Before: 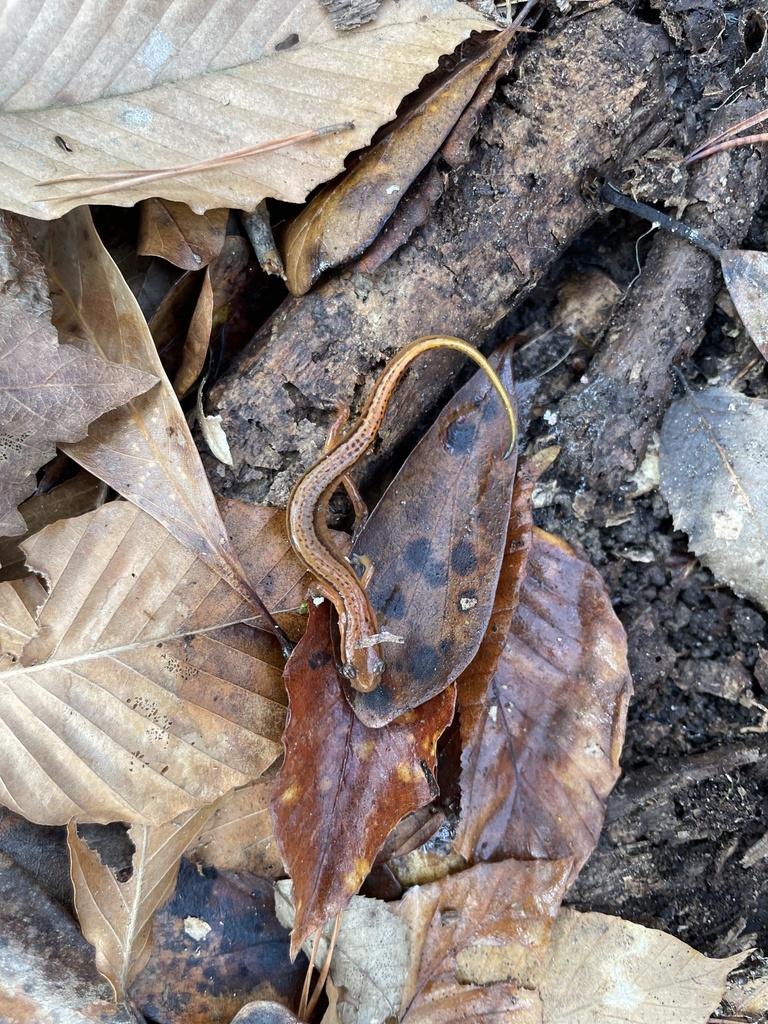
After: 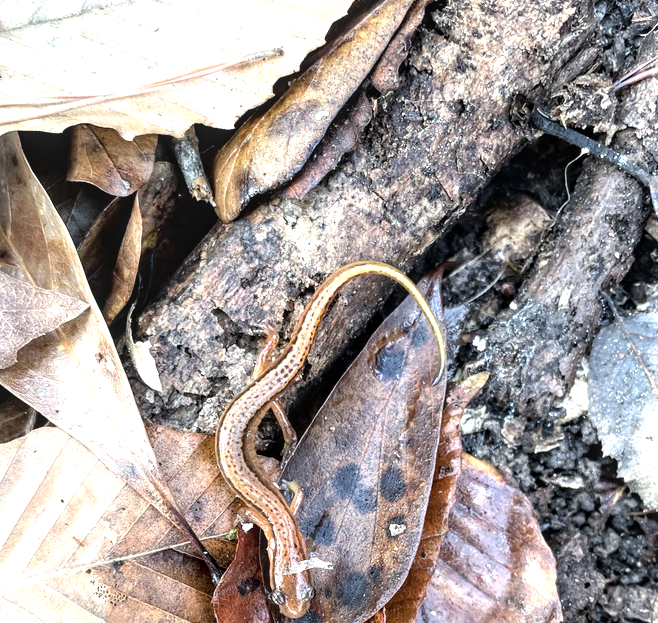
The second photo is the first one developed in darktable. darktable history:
crop and rotate: left 9.313%, top 7.317%, right 4.957%, bottom 31.843%
local contrast: on, module defaults
contrast brightness saturation: contrast 0.056, brightness -0.009, saturation -0.229
tone equalizer: -8 EV -1.12 EV, -7 EV -0.987 EV, -6 EV -0.872 EV, -5 EV -0.612 EV, -3 EV 0.569 EV, -2 EV 0.87 EV, -1 EV 0.988 EV, +0 EV 1.07 EV
